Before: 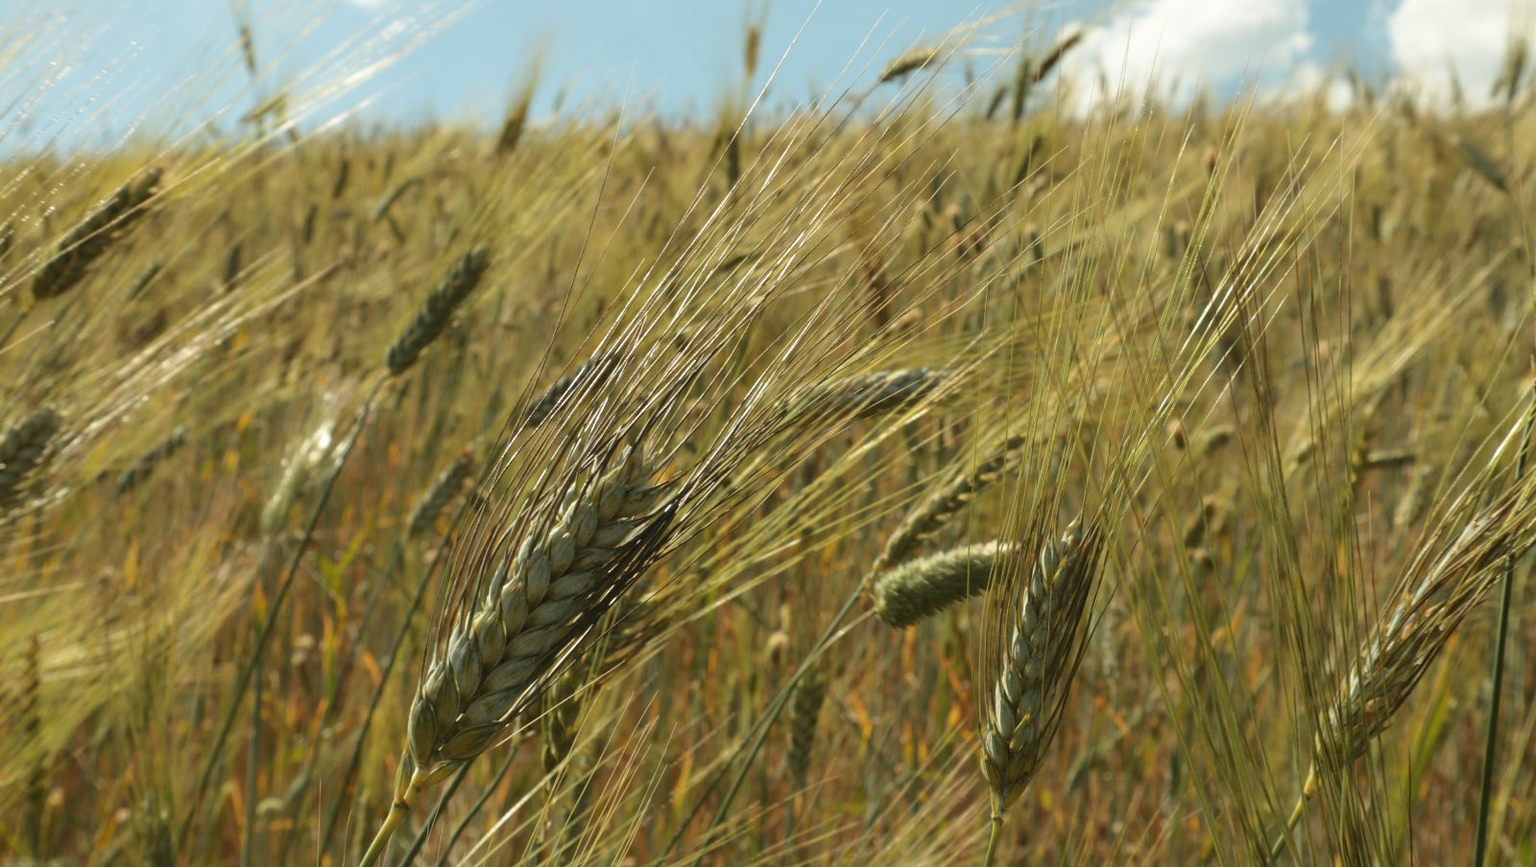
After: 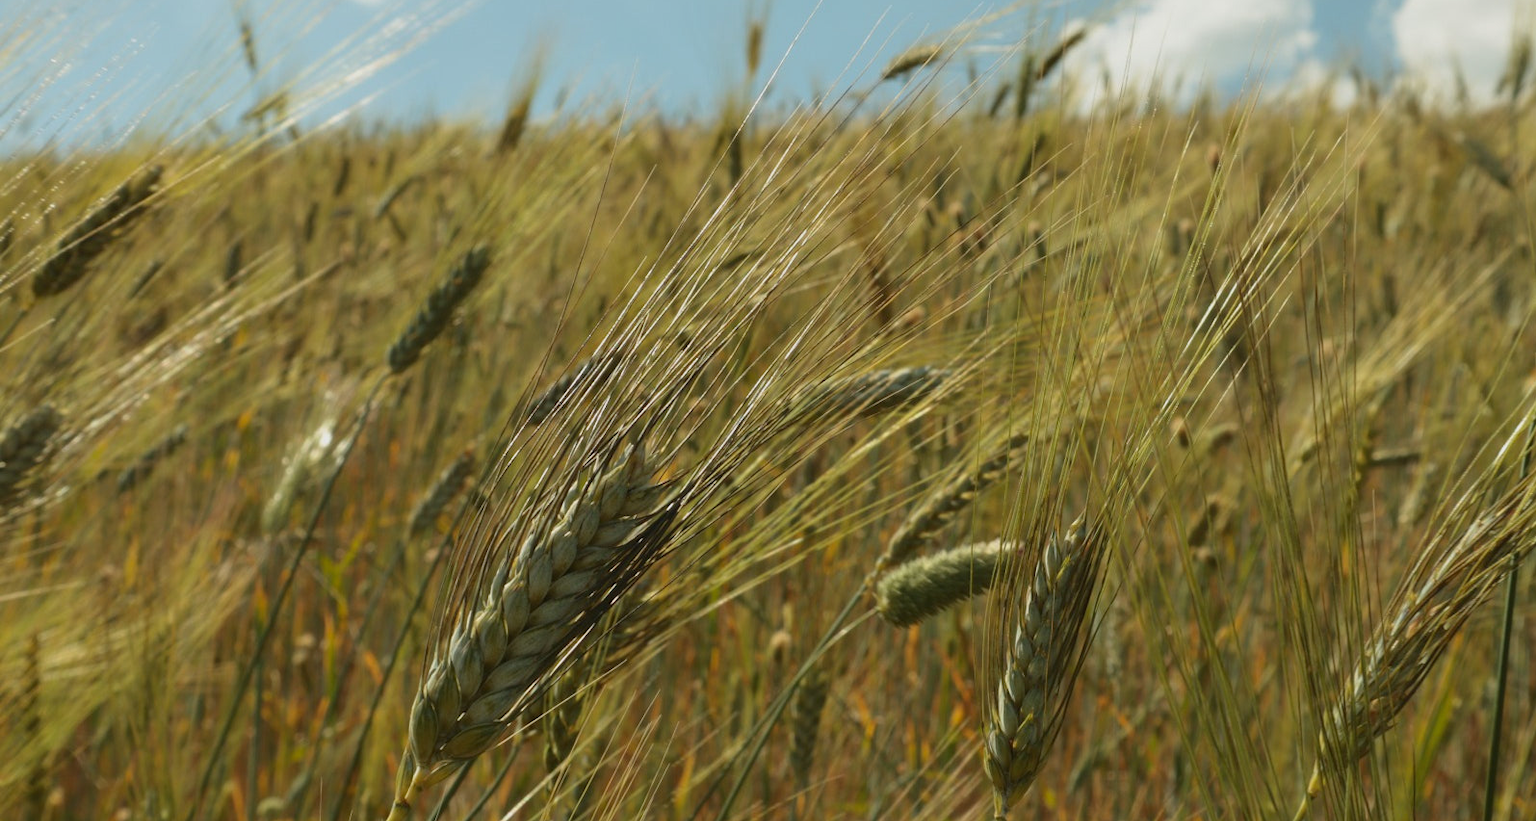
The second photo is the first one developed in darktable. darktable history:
shadows and highlights: radius 122.13, shadows 21.74, white point adjustment -9.69, highlights -14.61, soften with gaussian
crop: top 0.364%, right 0.255%, bottom 5.076%
